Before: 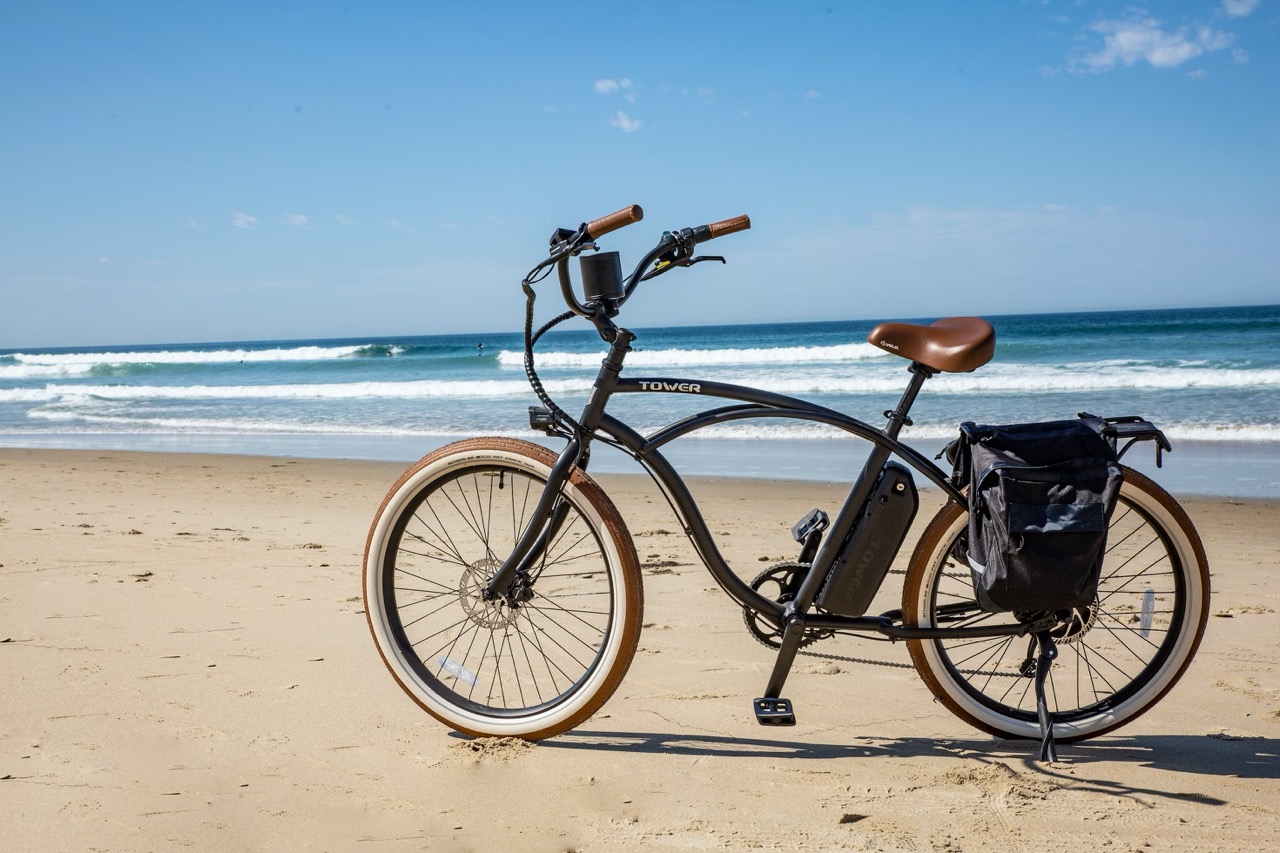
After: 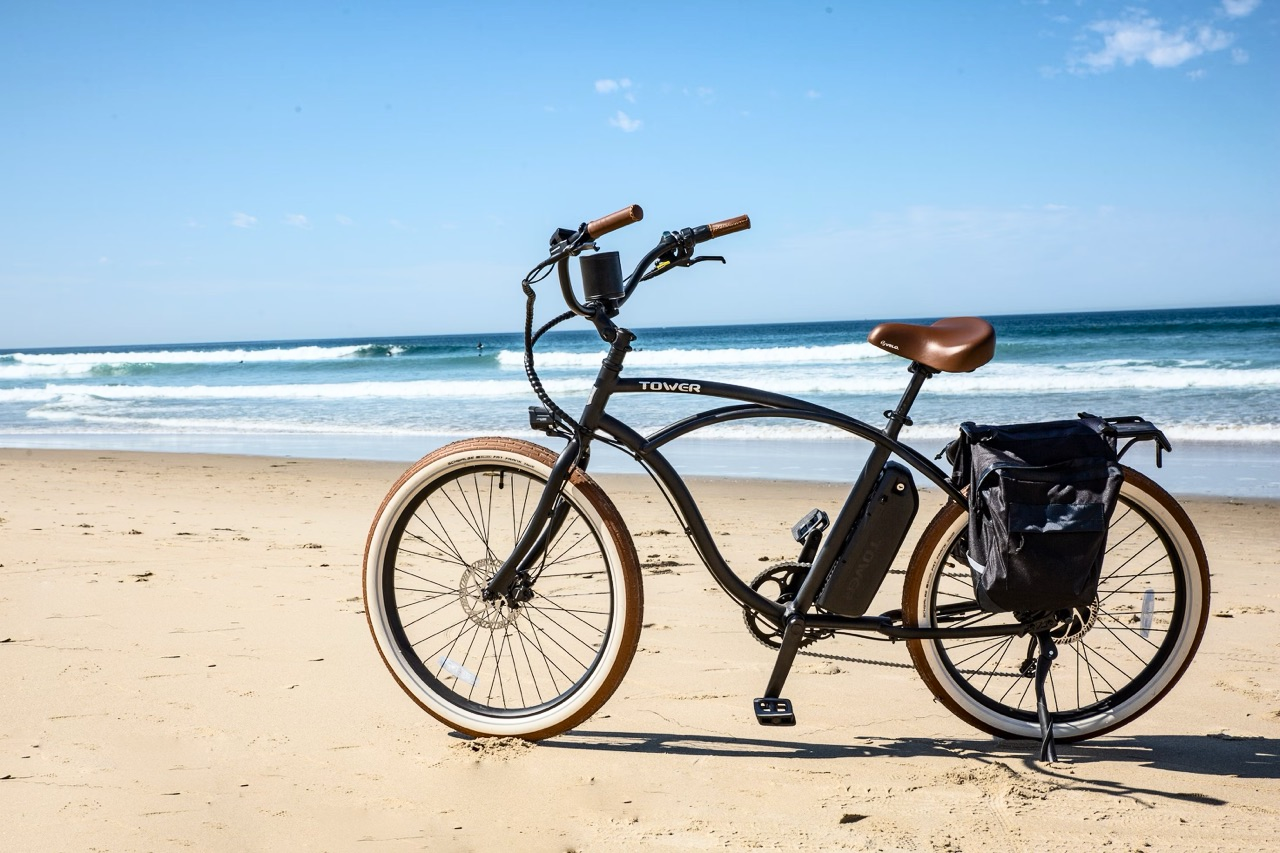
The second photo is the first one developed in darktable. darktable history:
contrast brightness saturation: contrast 0.243, brightness 0.093
